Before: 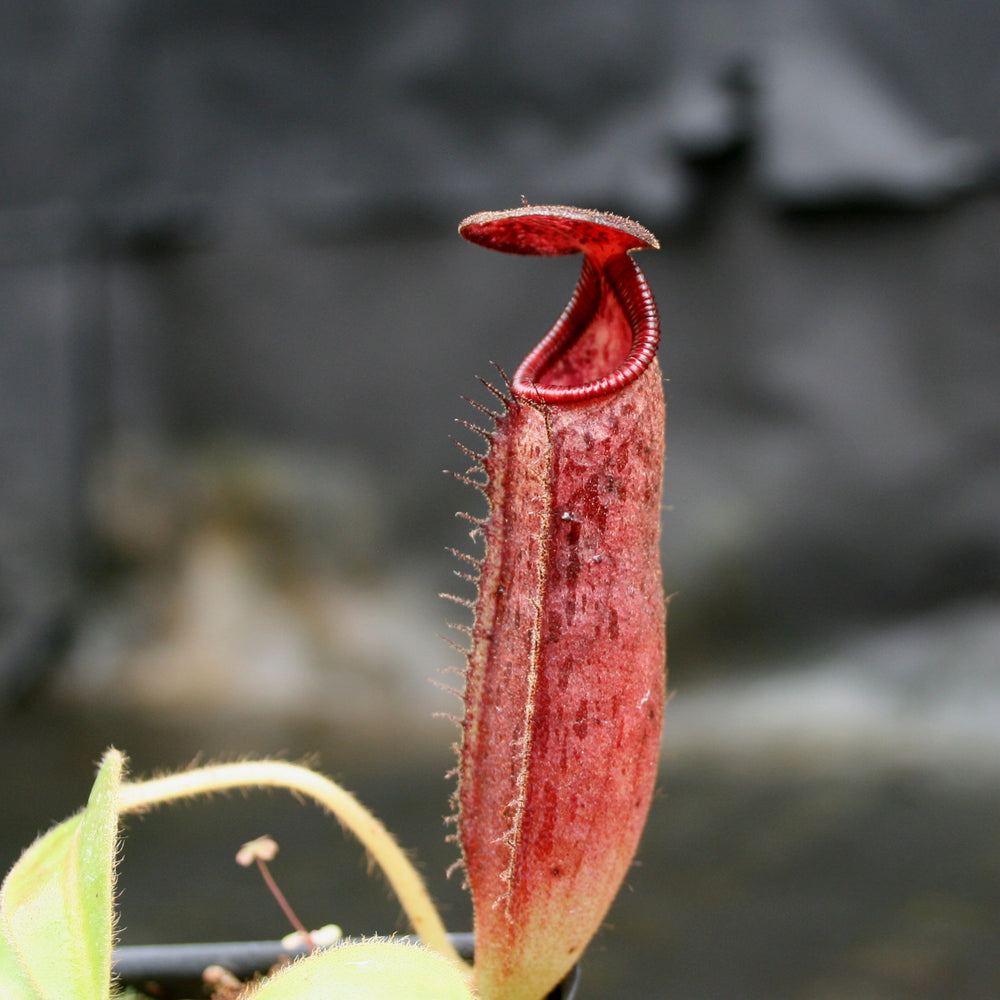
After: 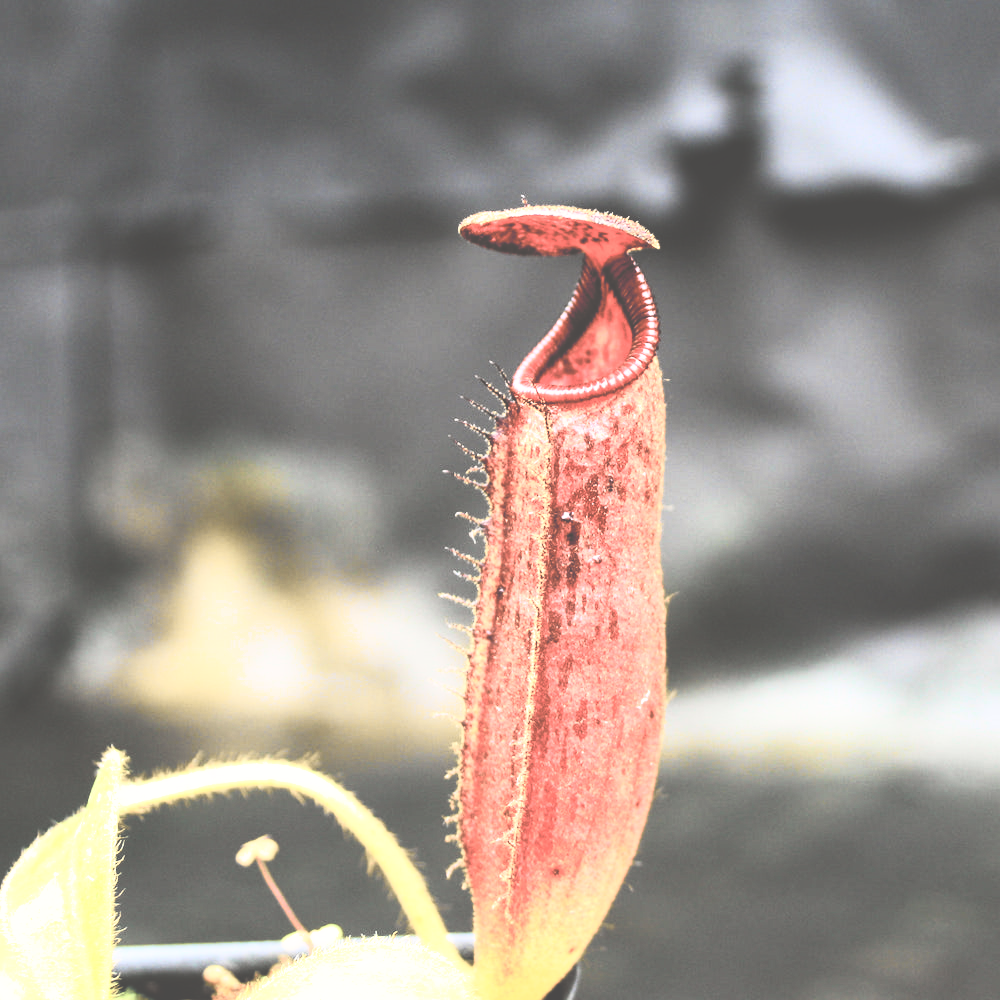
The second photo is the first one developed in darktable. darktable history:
tone curve: curves: ch0 [(0, 0.024) (0.049, 0.038) (0.176, 0.162) (0.33, 0.331) (0.432, 0.475) (0.601, 0.665) (0.843, 0.876) (1, 1)]; ch1 [(0, 0) (0.339, 0.358) (0.445, 0.439) (0.476, 0.47) (0.504, 0.504) (0.53, 0.511) (0.557, 0.558) (0.627, 0.635) (0.728, 0.746) (1, 1)]; ch2 [(0, 0) (0.327, 0.324) (0.417, 0.44) (0.46, 0.453) (0.502, 0.504) (0.526, 0.52) (0.54, 0.564) (0.606, 0.626) (0.76, 0.75) (1, 1)], color space Lab, independent channels
contrast brightness saturation: contrast 0.448, brightness 0.554, saturation -0.209
base curve: curves: ch0 [(0, 0.036) (0.007, 0.037) (0.604, 0.887) (1, 1)], preserve colors none
